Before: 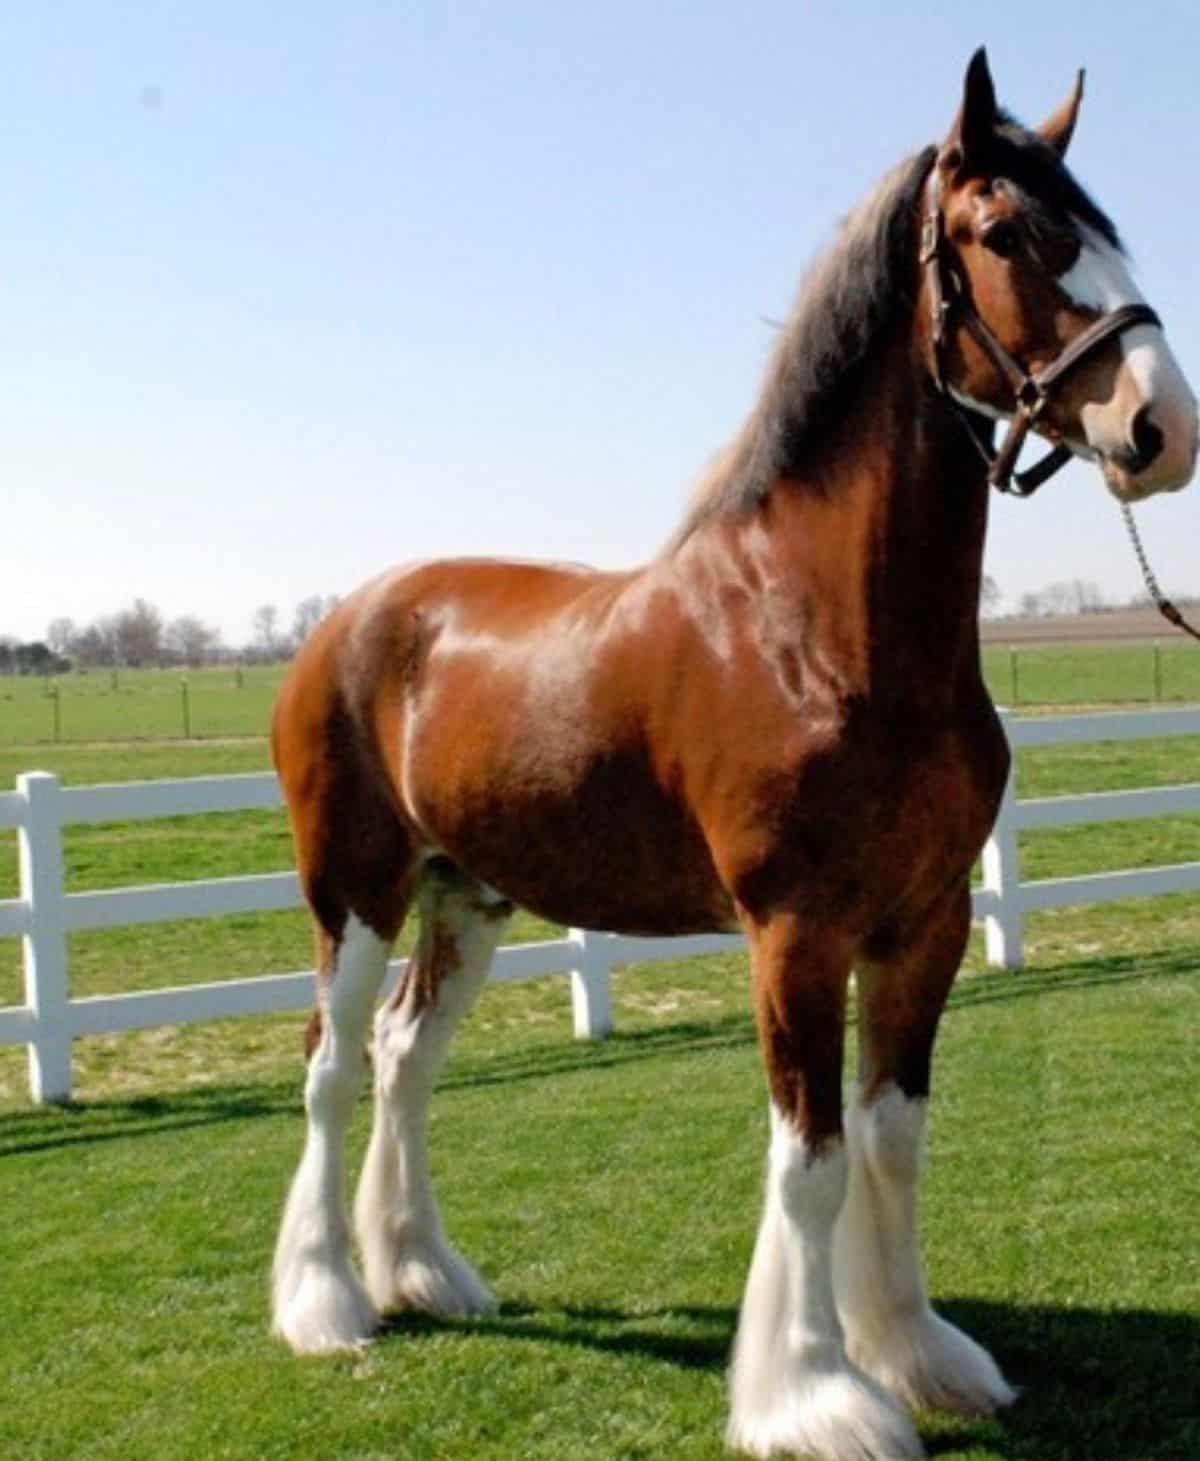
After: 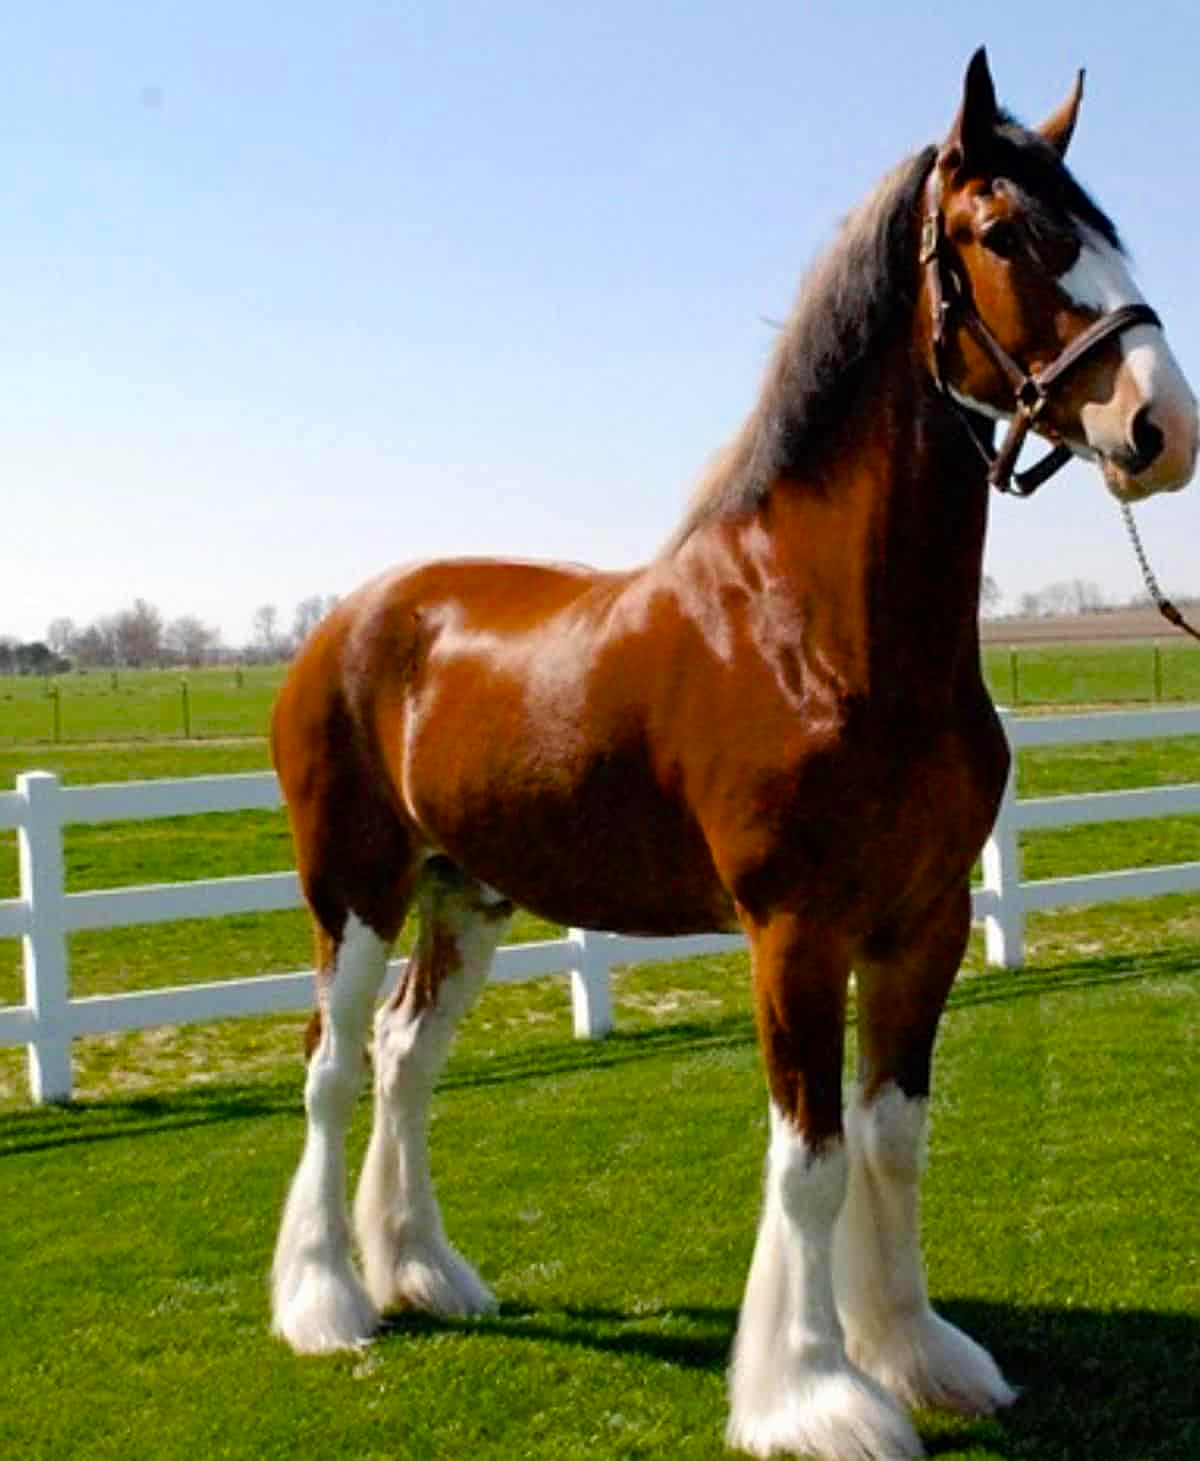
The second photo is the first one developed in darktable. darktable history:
color balance rgb: perceptual saturation grading › global saturation 25.347%, saturation formula JzAzBz (2021)
sharpen: on, module defaults
